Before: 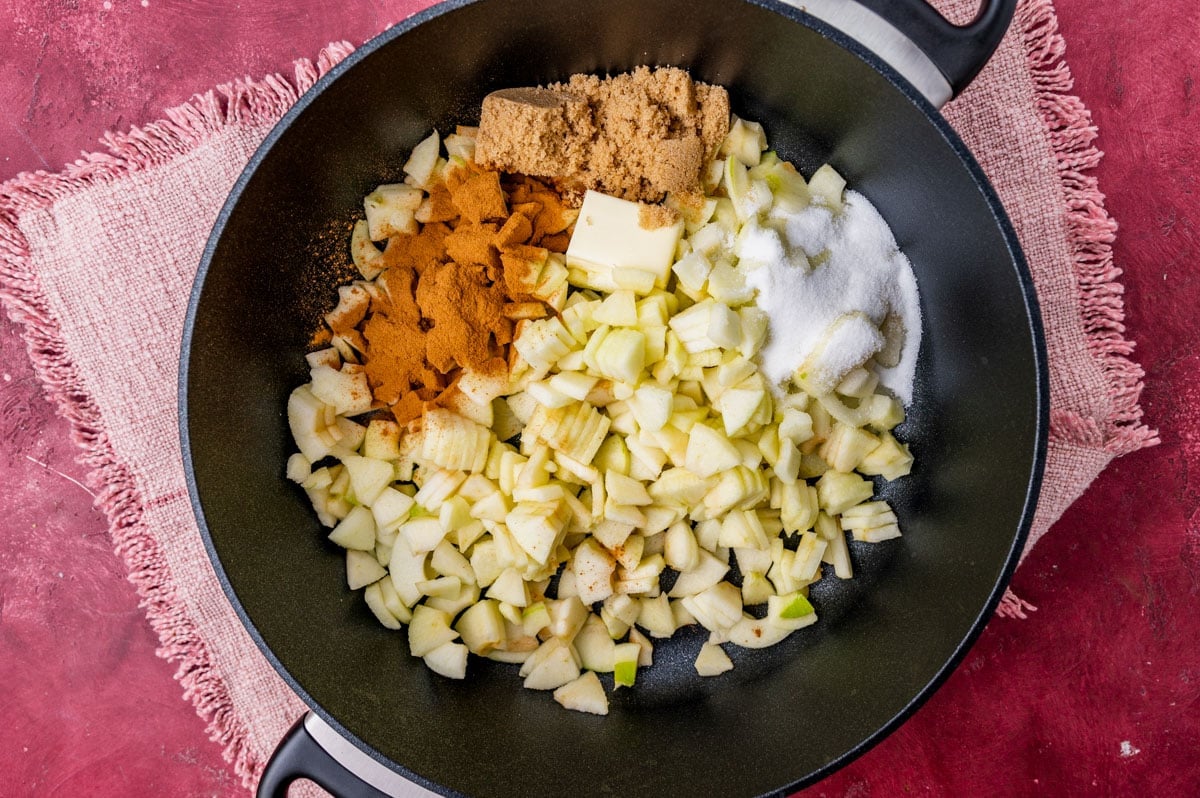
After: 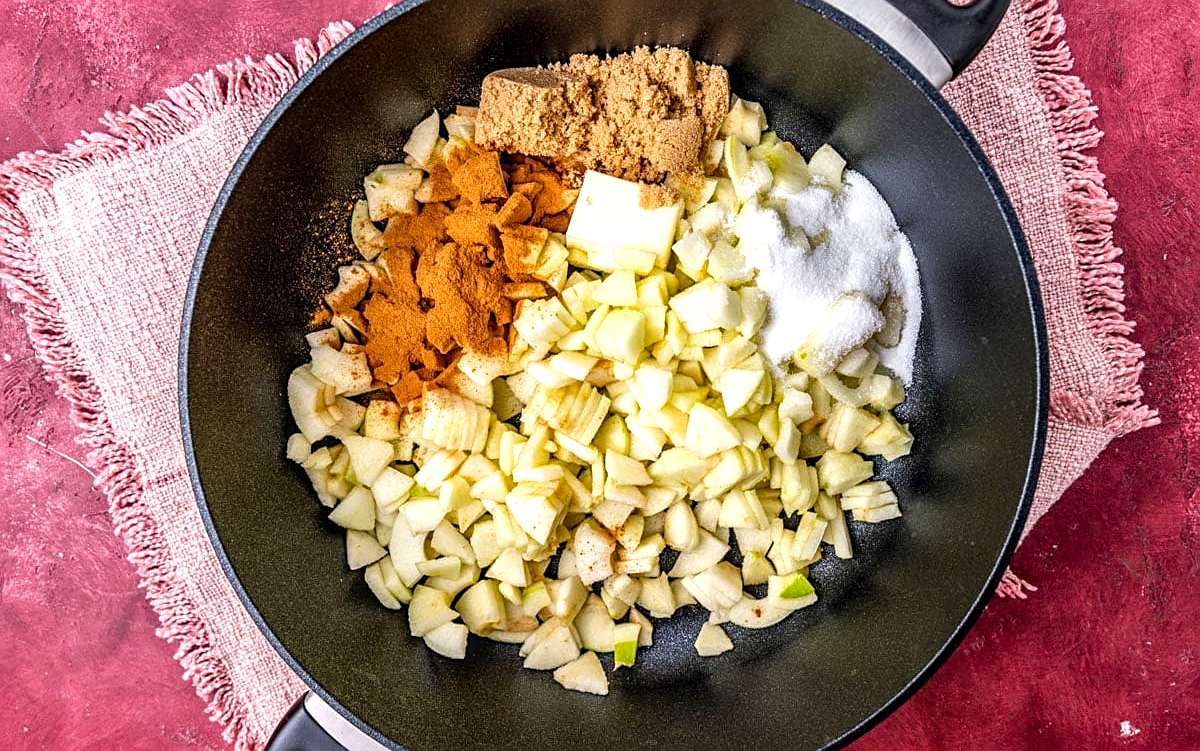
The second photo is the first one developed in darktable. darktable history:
local contrast: detail 130%
sharpen: on, module defaults
exposure: black level correction 0.001, exposure 0.499 EV, compensate highlight preservation false
crop and rotate: top 2.572%, bottom 3.294%
